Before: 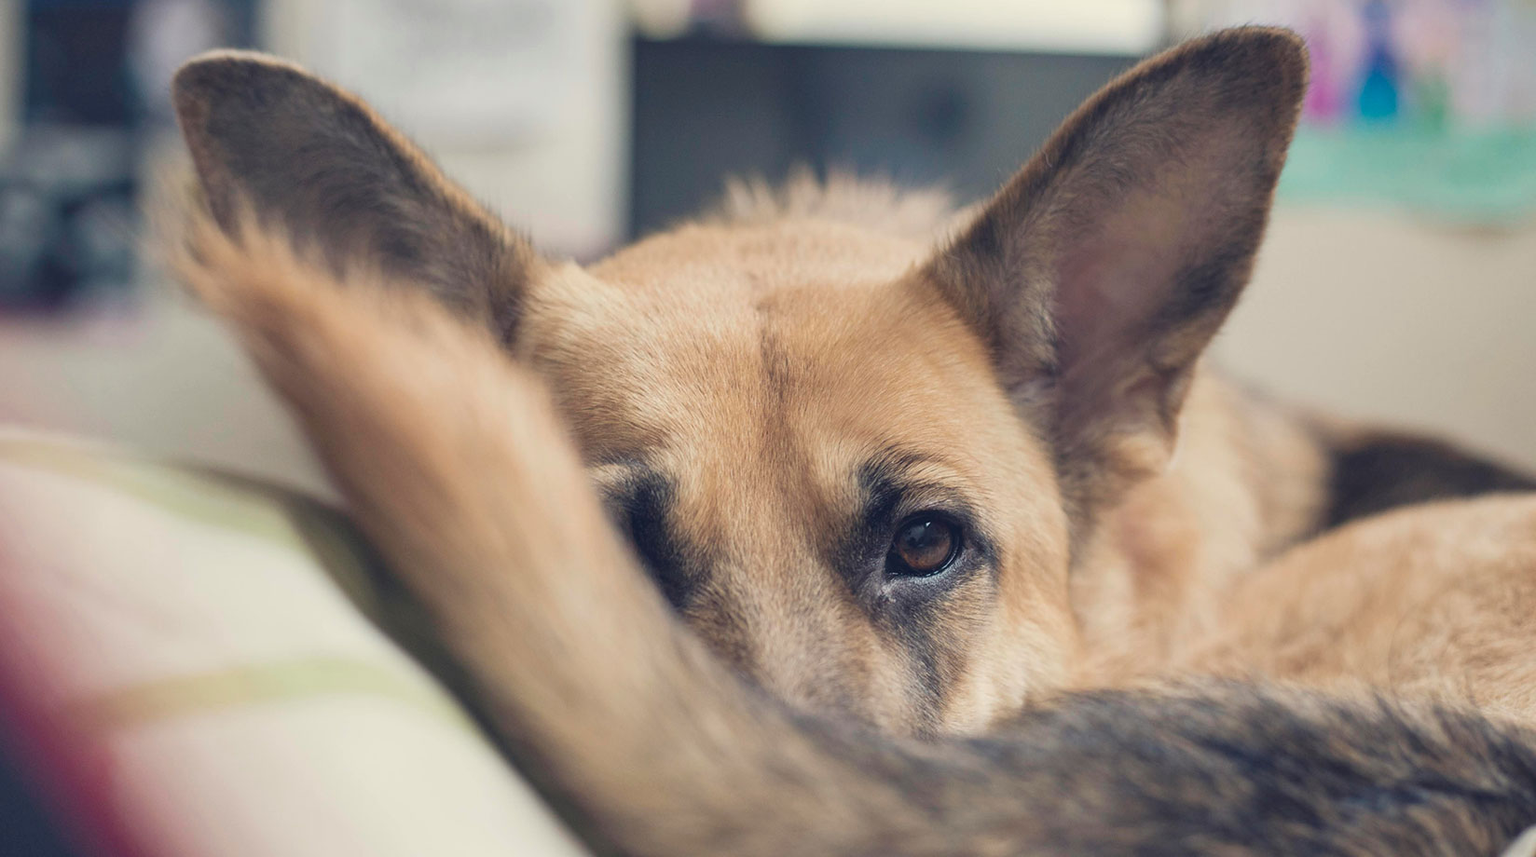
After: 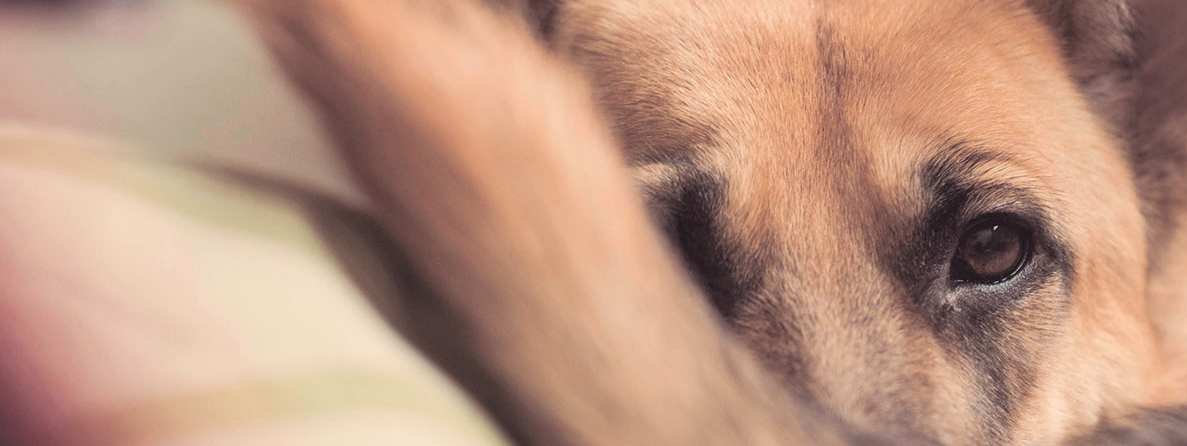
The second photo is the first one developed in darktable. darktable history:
split-toning: shadows › saturation 0.24, highlights › hue 54°, highlights › saturation 0.24
color correction: highlights a* -2.24, highlights b* -18.1
white balance: red 1.138, green 0.996, blue 0.812
crop: top 36.498%, right 27.964%, bottom 14.995%
